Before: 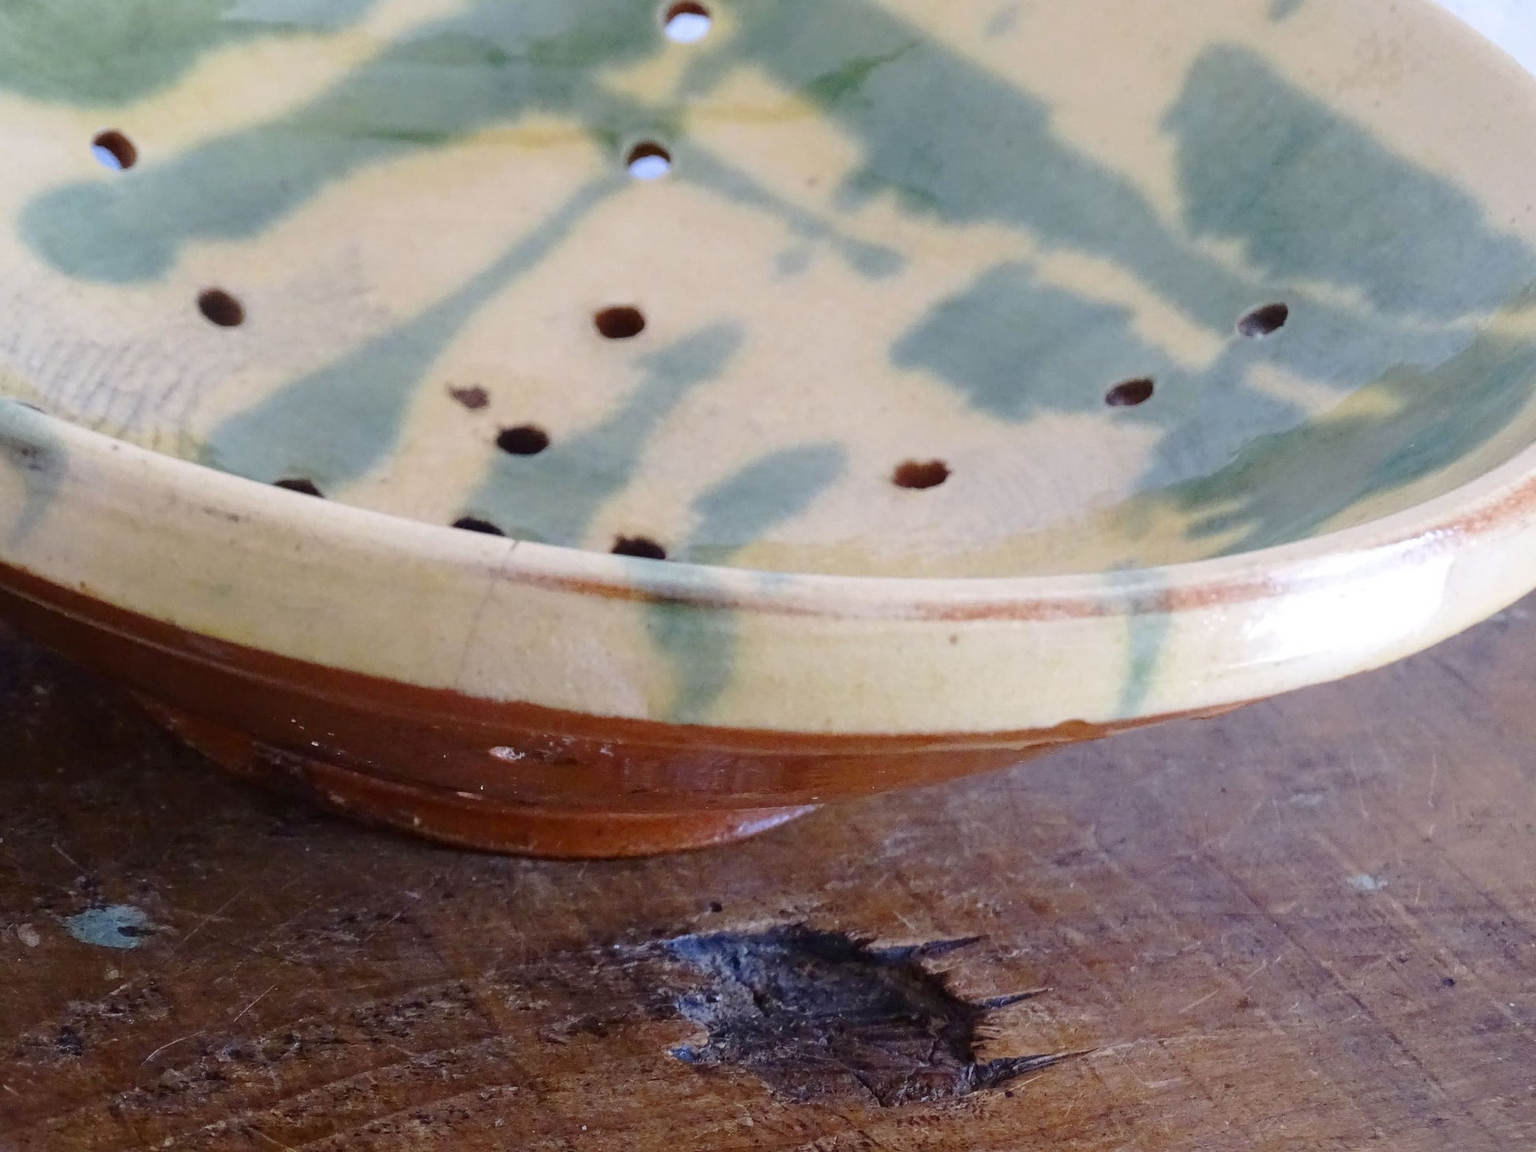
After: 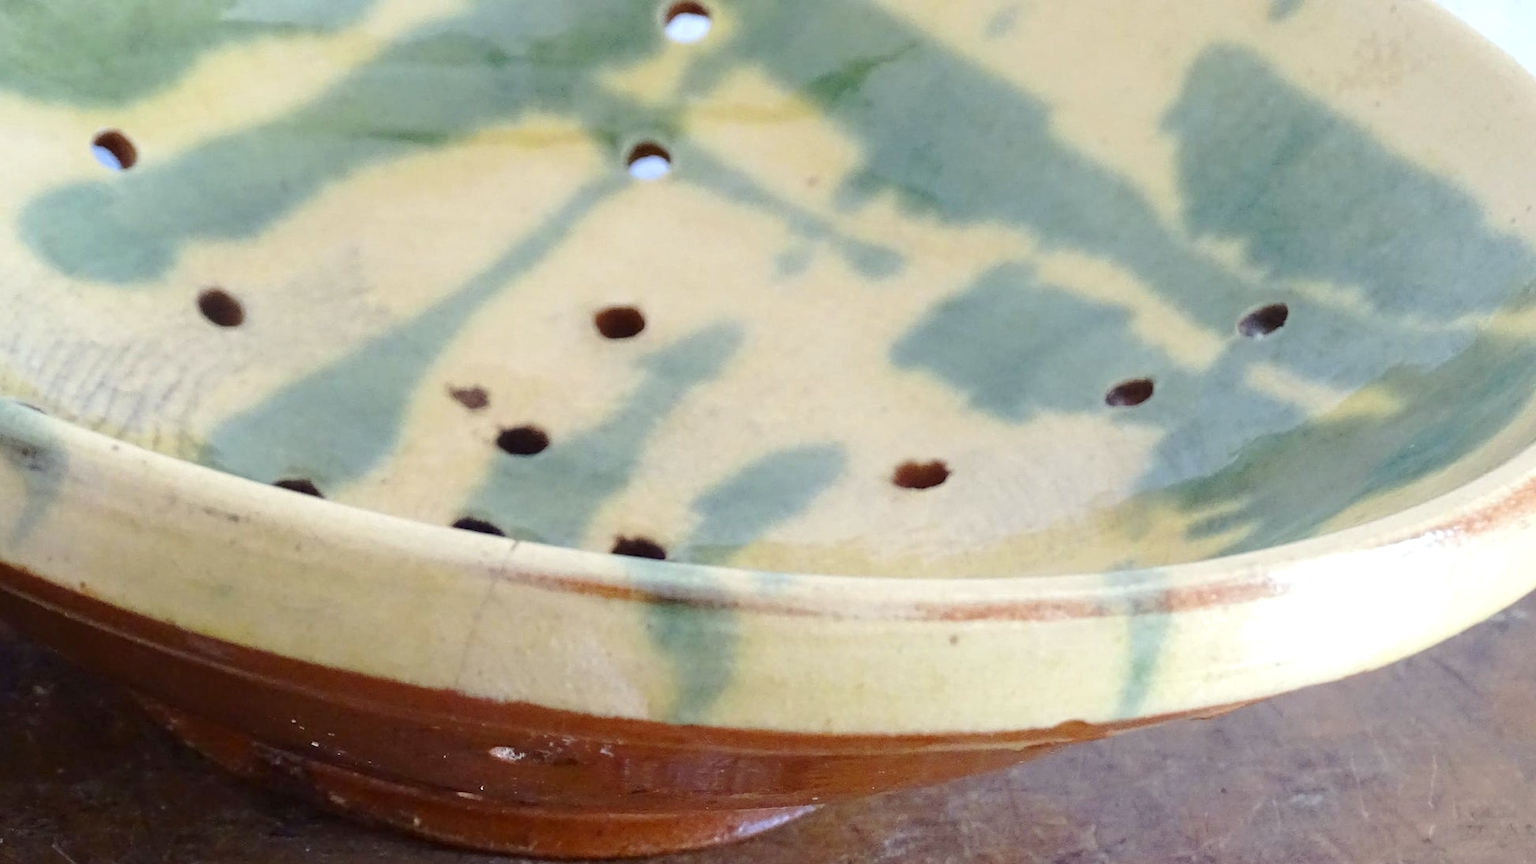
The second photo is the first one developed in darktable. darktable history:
crop: bottom 24.989%
color correction: highlights a* -4.38, highlights b* 6.53
exposure: exposure 0.297 EV, compensate highlight preservation false
